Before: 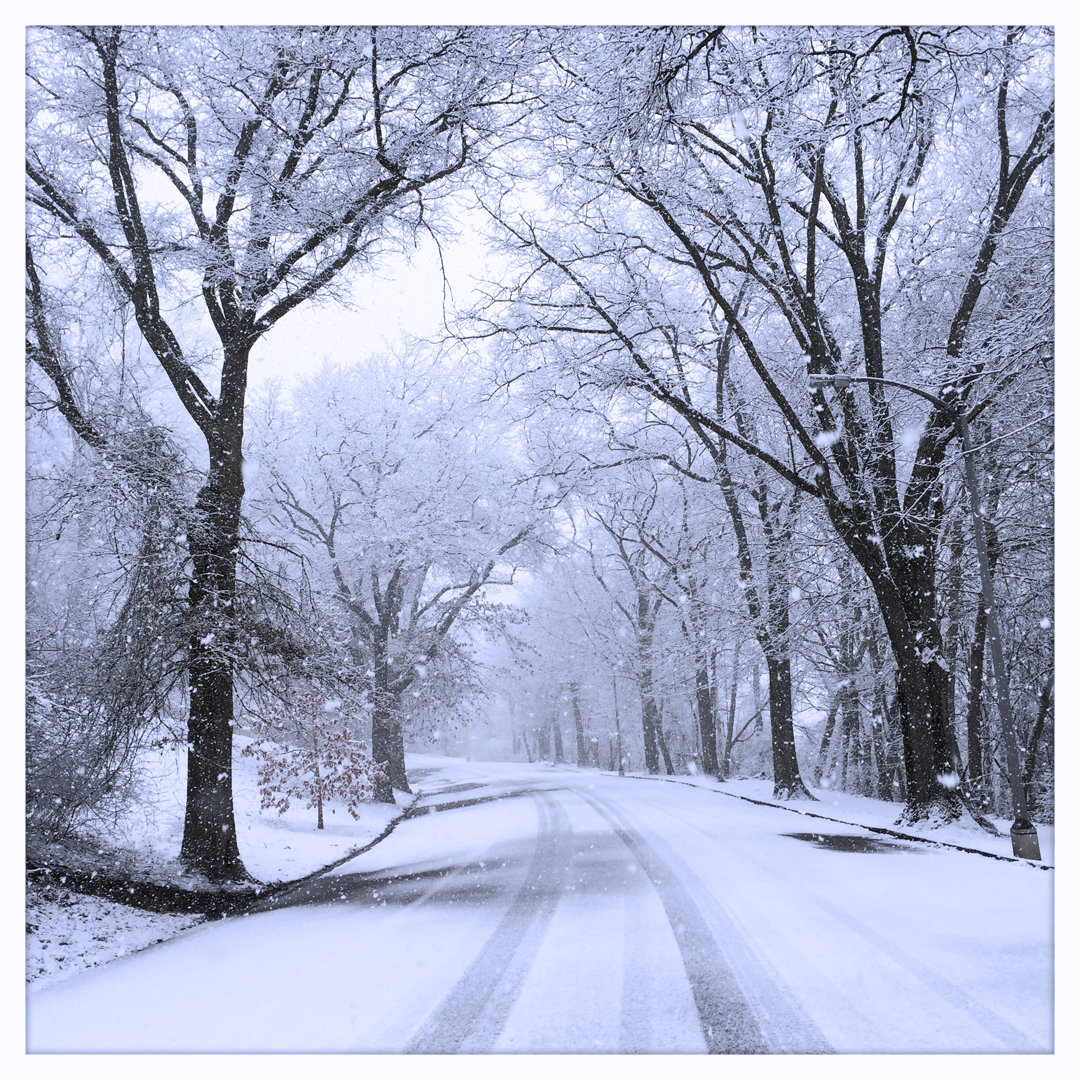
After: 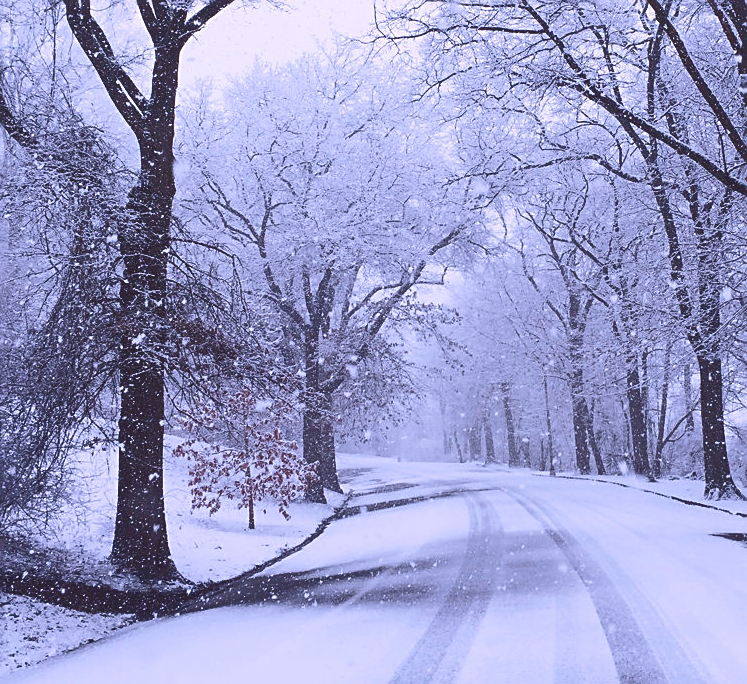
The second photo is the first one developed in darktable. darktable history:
velvia: on, module defaults
sharpen: on, module defaults
tone curve: curves: ch0 [(0, 0.142) (0.384, 0.314) (0.752, 0.711) (0.991, 0.95)]; ch1 [(0.006, 0.129) (0.346, 0.384) (1, 1)]; ch2 [(0.003, 0.057) (0.261, 0.248) (1, 1)], color space Lab, independent channels, preserve colors none
crop: left 6.473%, top 27.826%, right 24.291%, bottom 8.751%
